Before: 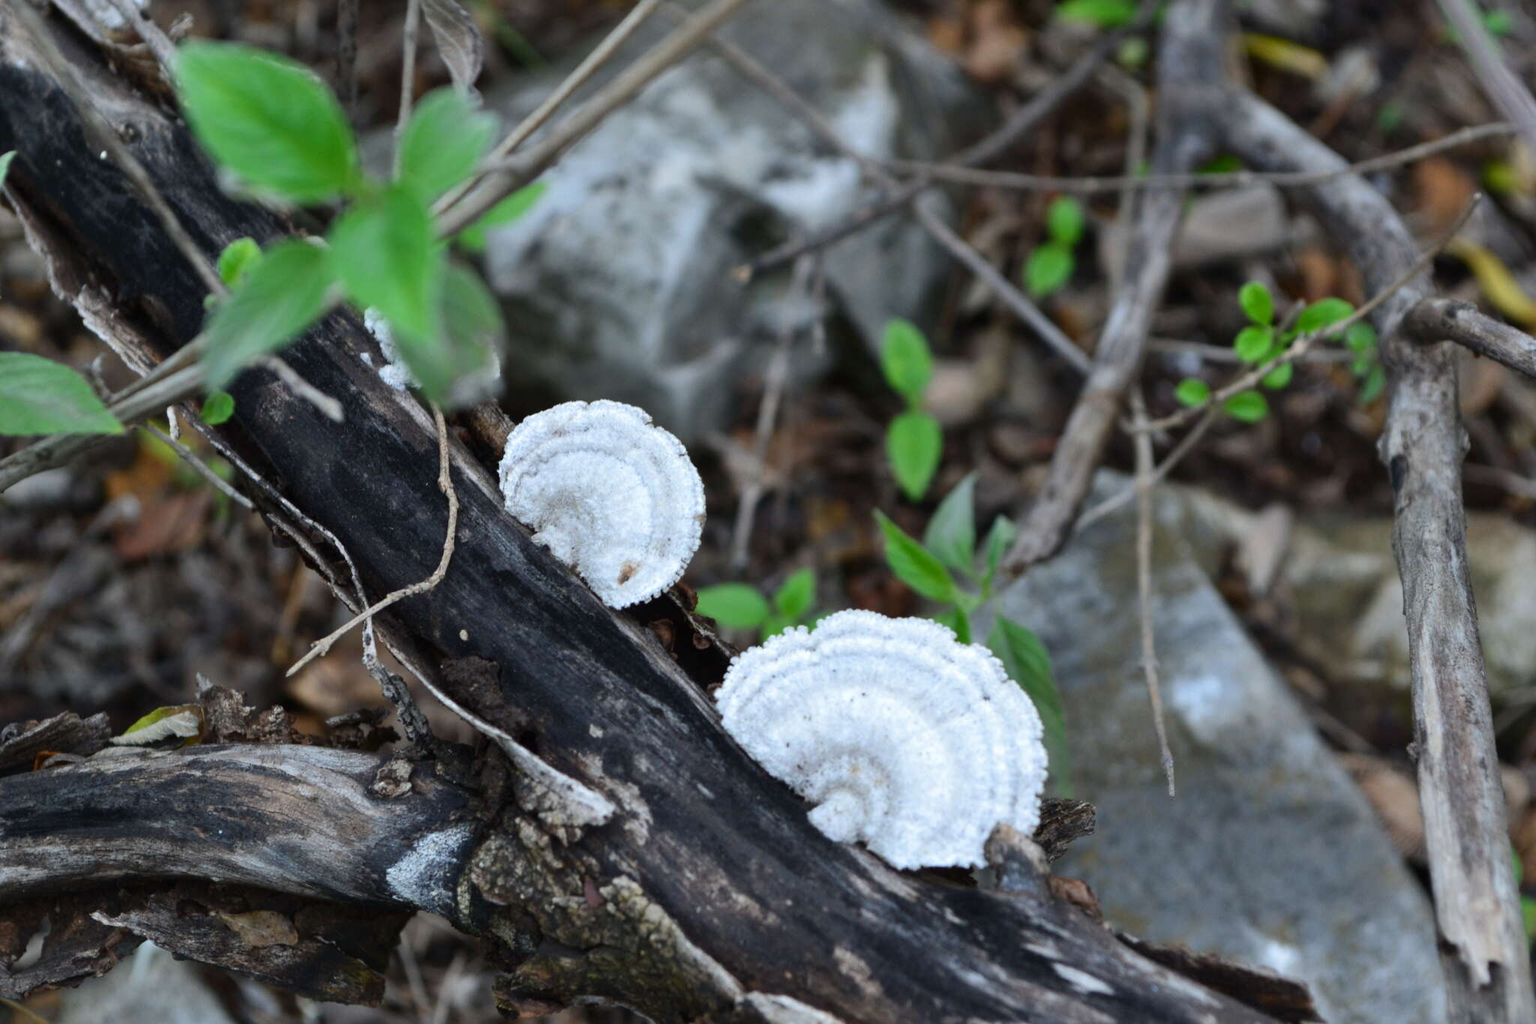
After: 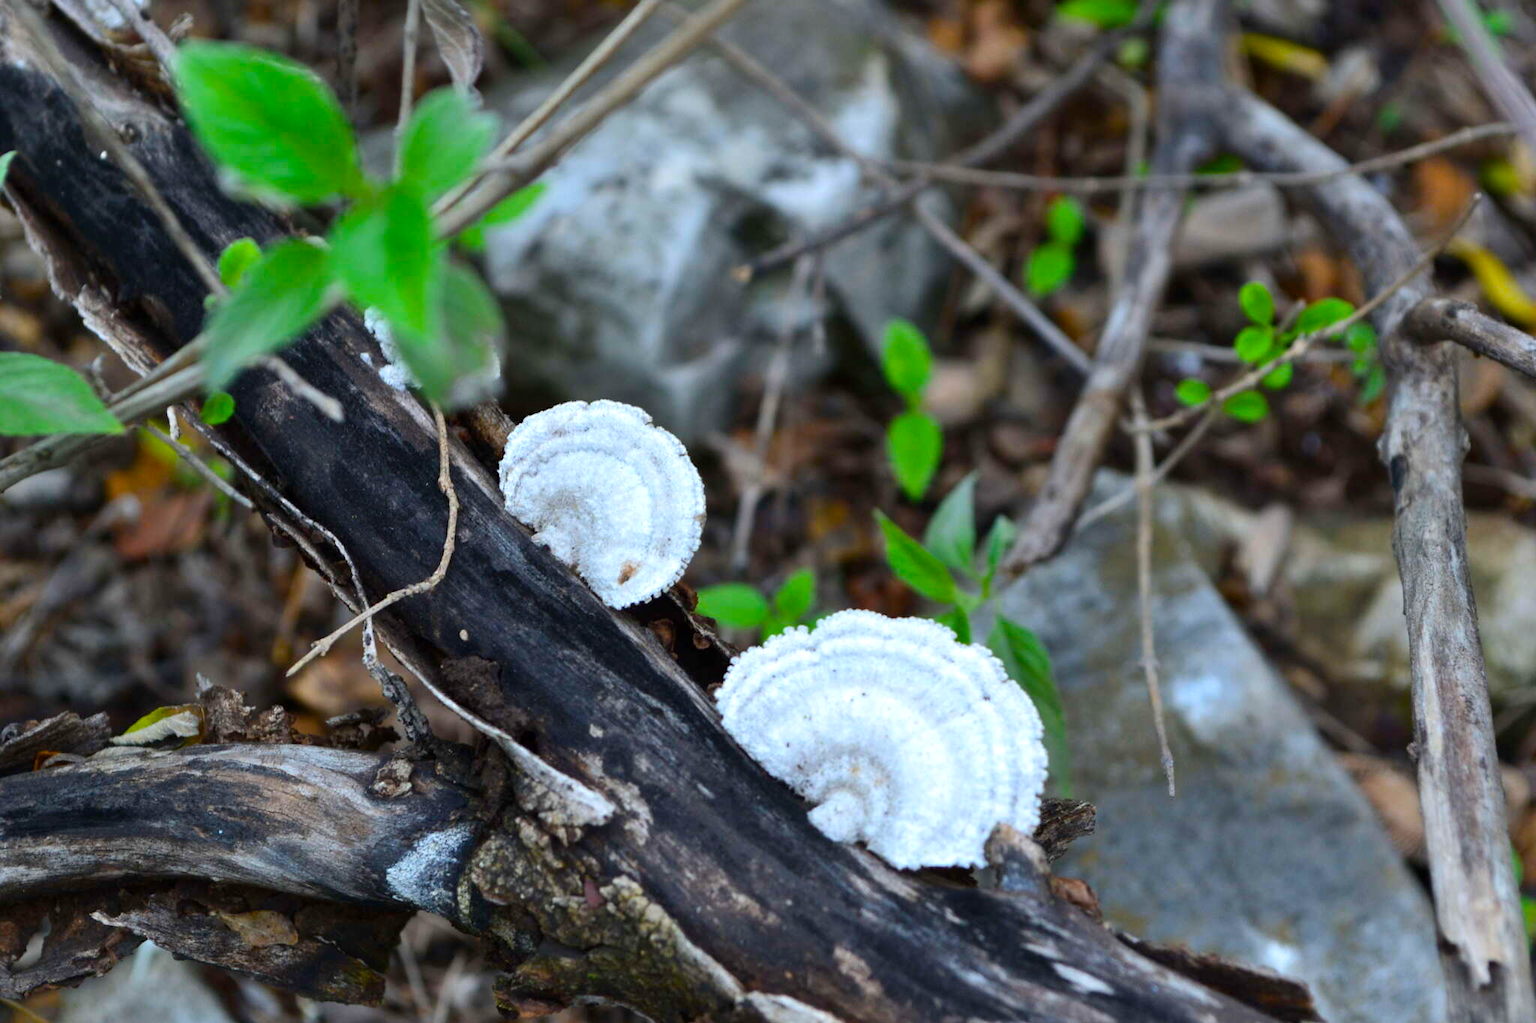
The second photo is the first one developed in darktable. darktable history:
vignetting: fall-off start 116.67%, fall-off radius 59.26%, brightness -0.31, saturation -0.056
color balance rgb: linear chroma grading › global chroma 10%, perceptual saturation grading › global saturation 30%, global vibrance 10%
exposure: black level correction 0.001, exposure 0.191 EV, compensate highlight preservation false
